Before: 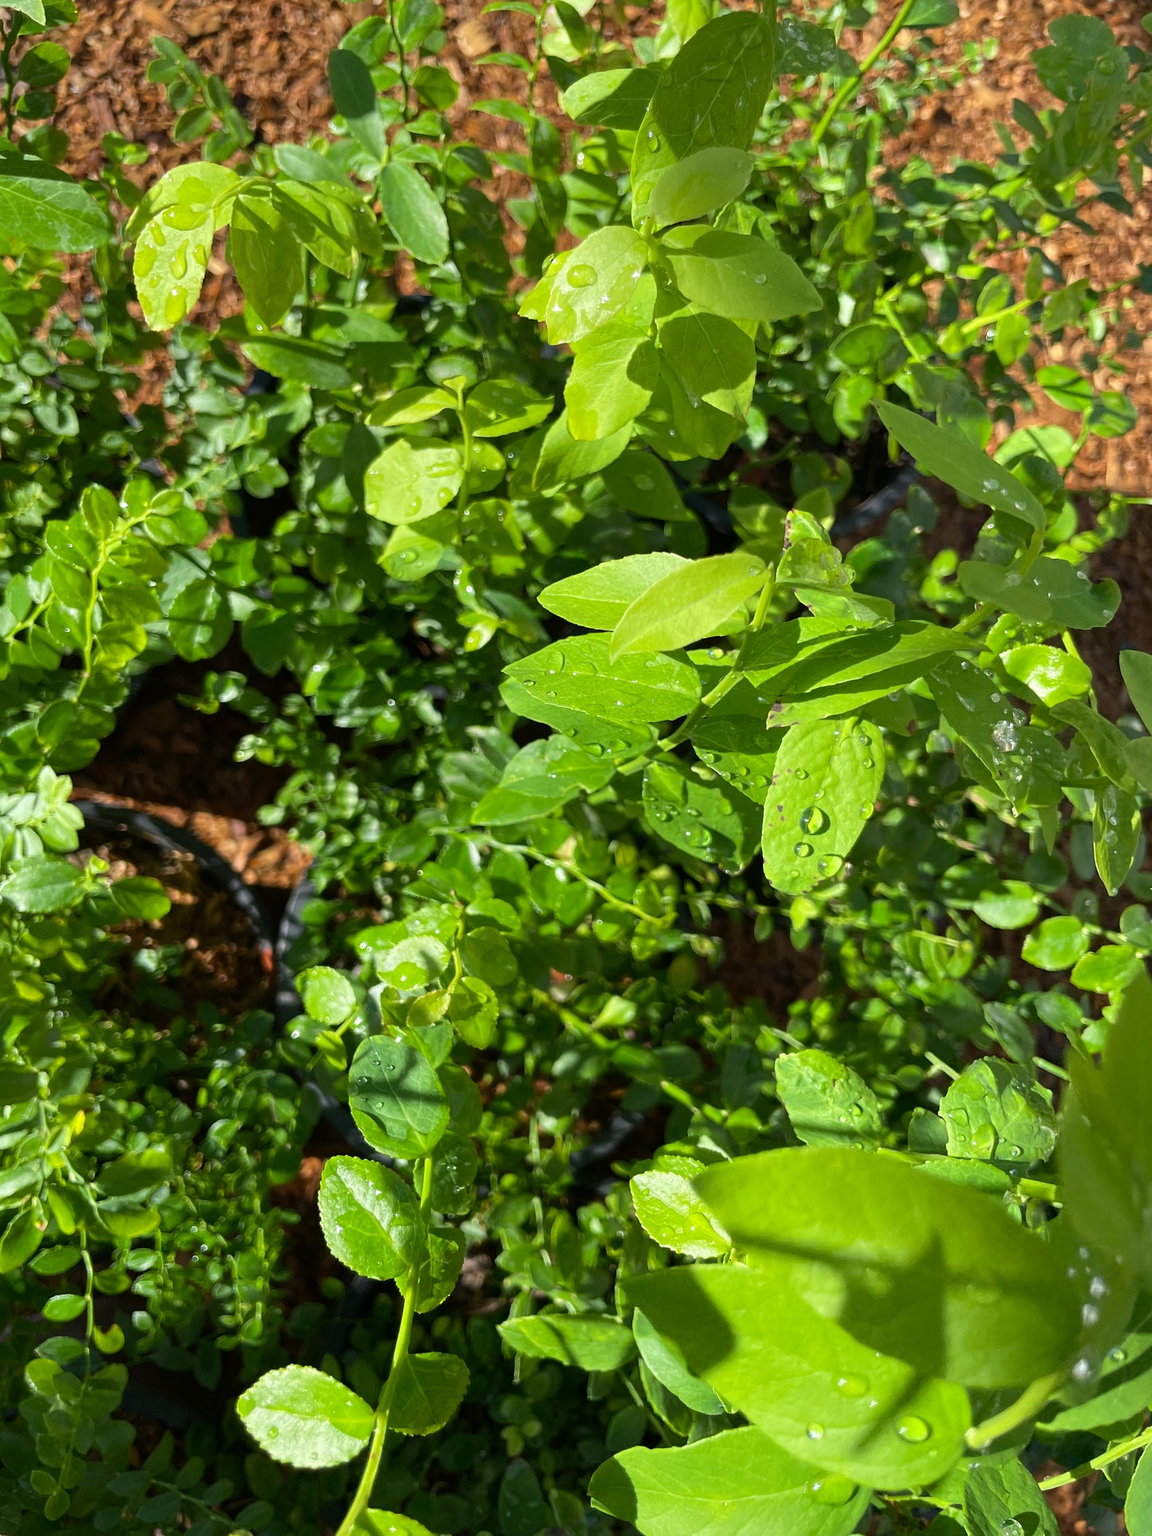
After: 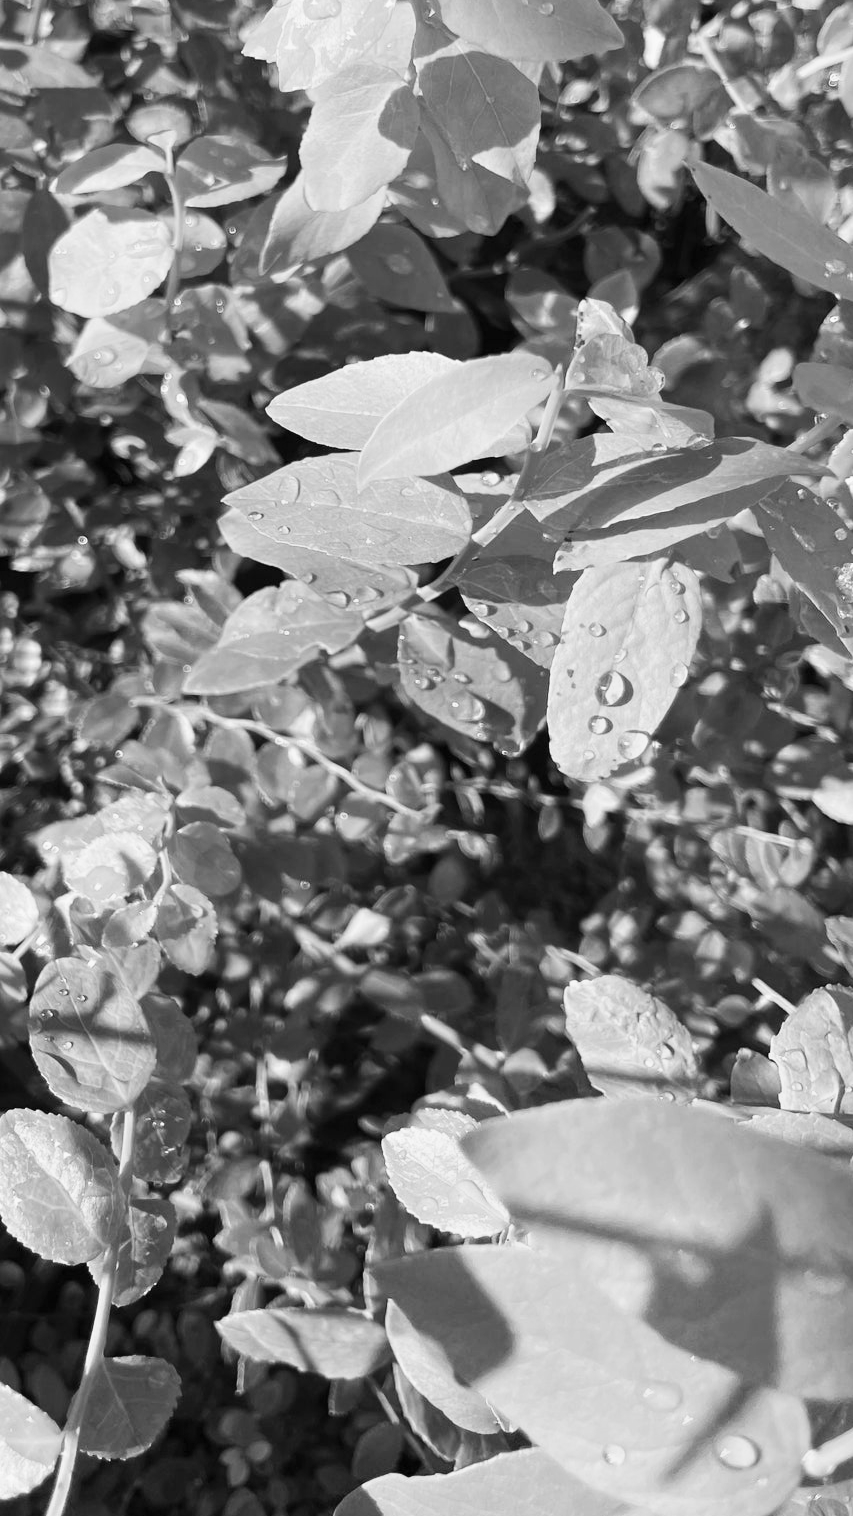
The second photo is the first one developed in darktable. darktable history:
crop and rotate: left 28.256%, top 17.734%, right 12.656%, bottom 3.573%
contrast brightness saturation: contrast 0.2, brightness 0.15, saturation 0.14
monochrome: on, module defaults
